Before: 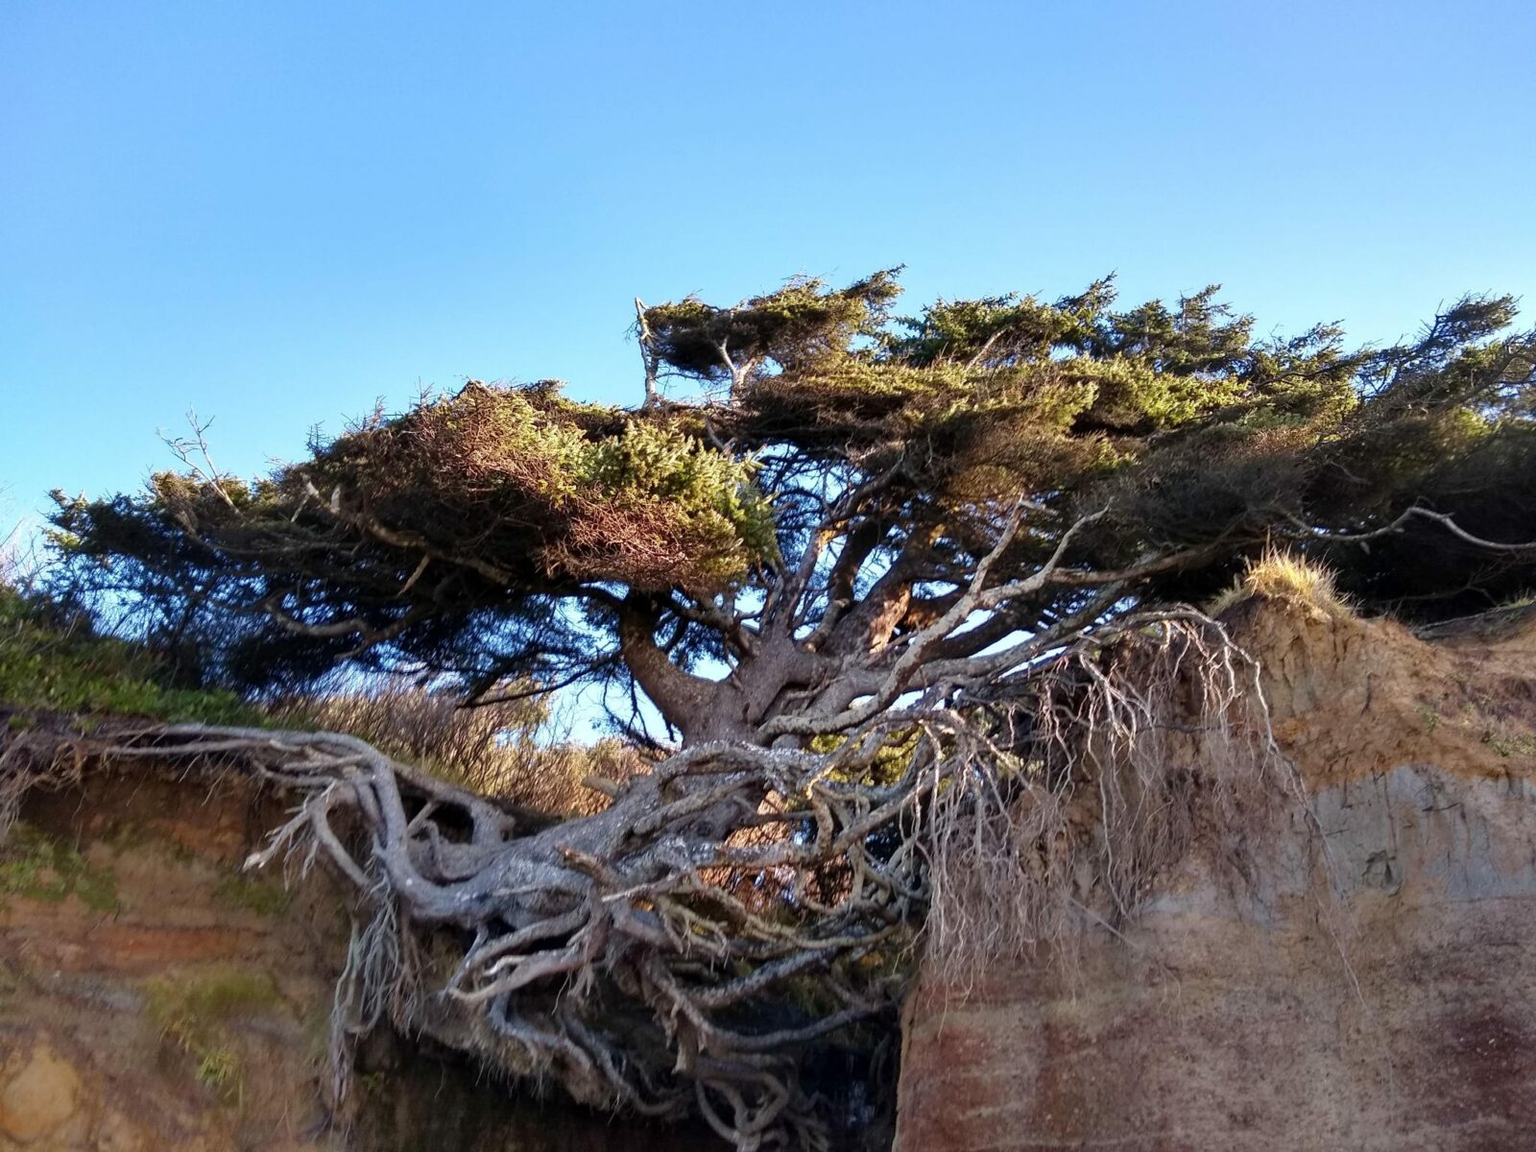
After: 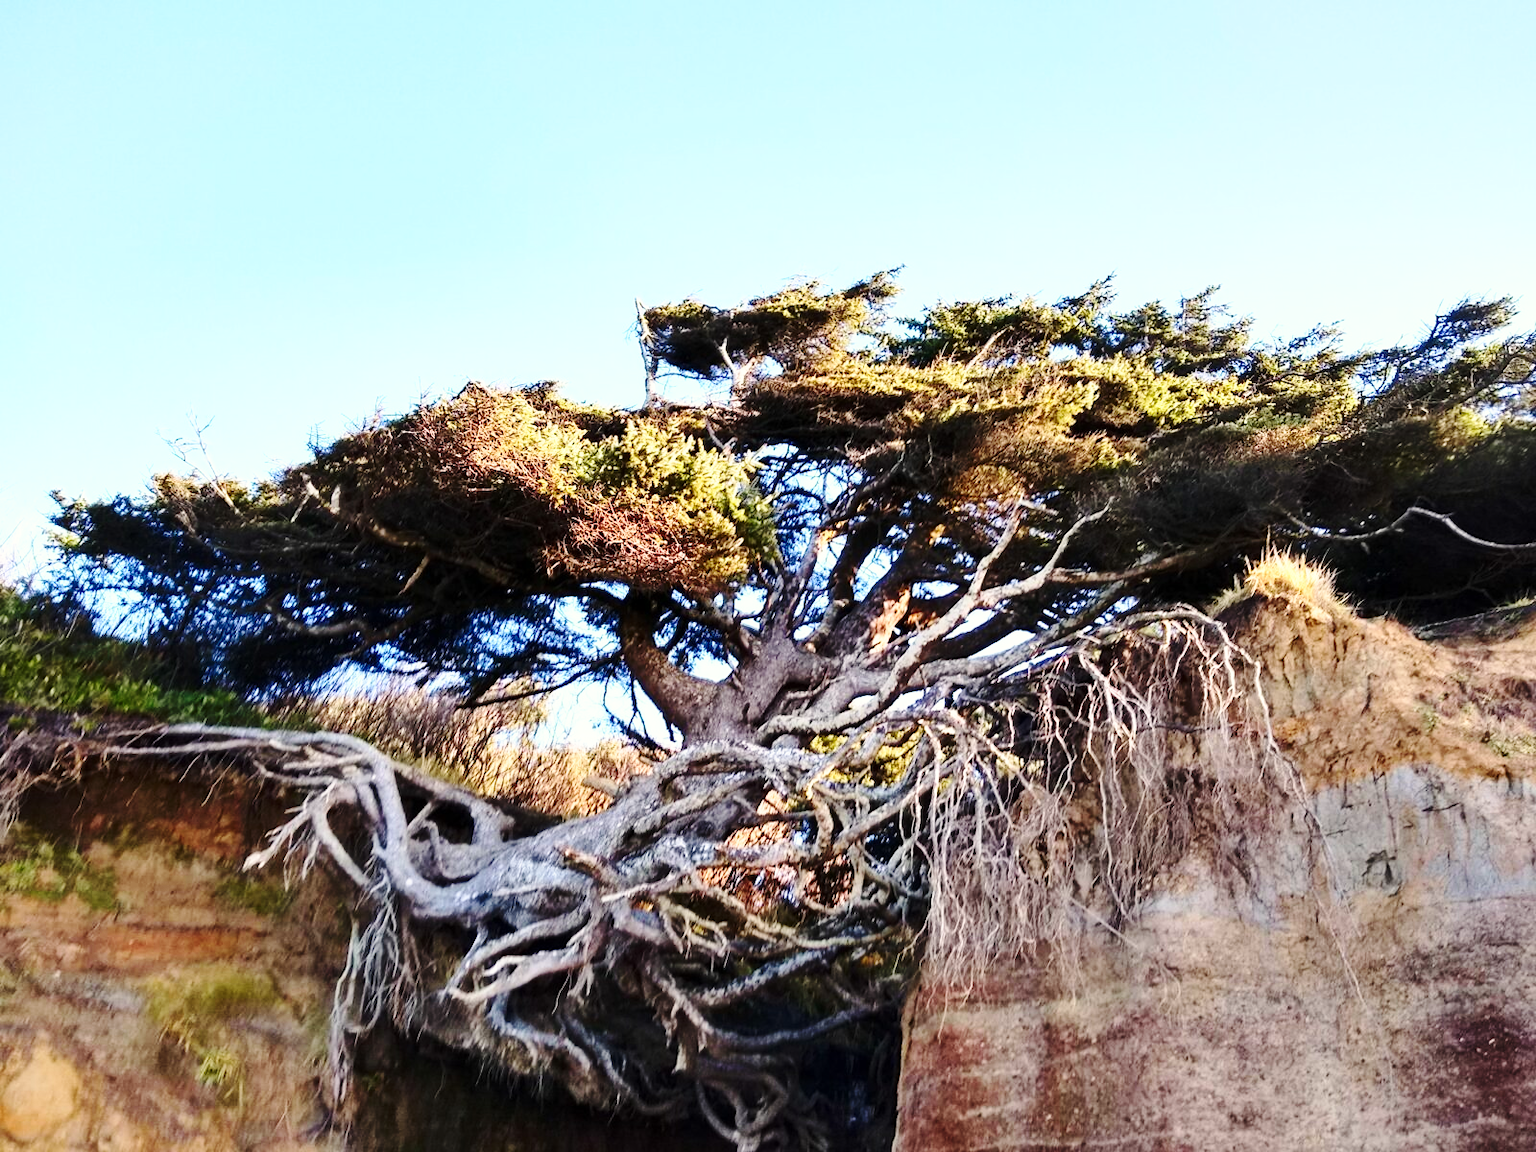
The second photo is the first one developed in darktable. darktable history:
contrast brightness saturation: contrast 0.24, brightness 0.09
color correction: highlights b* 3
base curve: curves: ch0 [(0, 0) (0.036, 0.037) (0.121, 0.228) (0.46, 0.76) (0.859, 0.983) (1, 1)], preserve colors none
